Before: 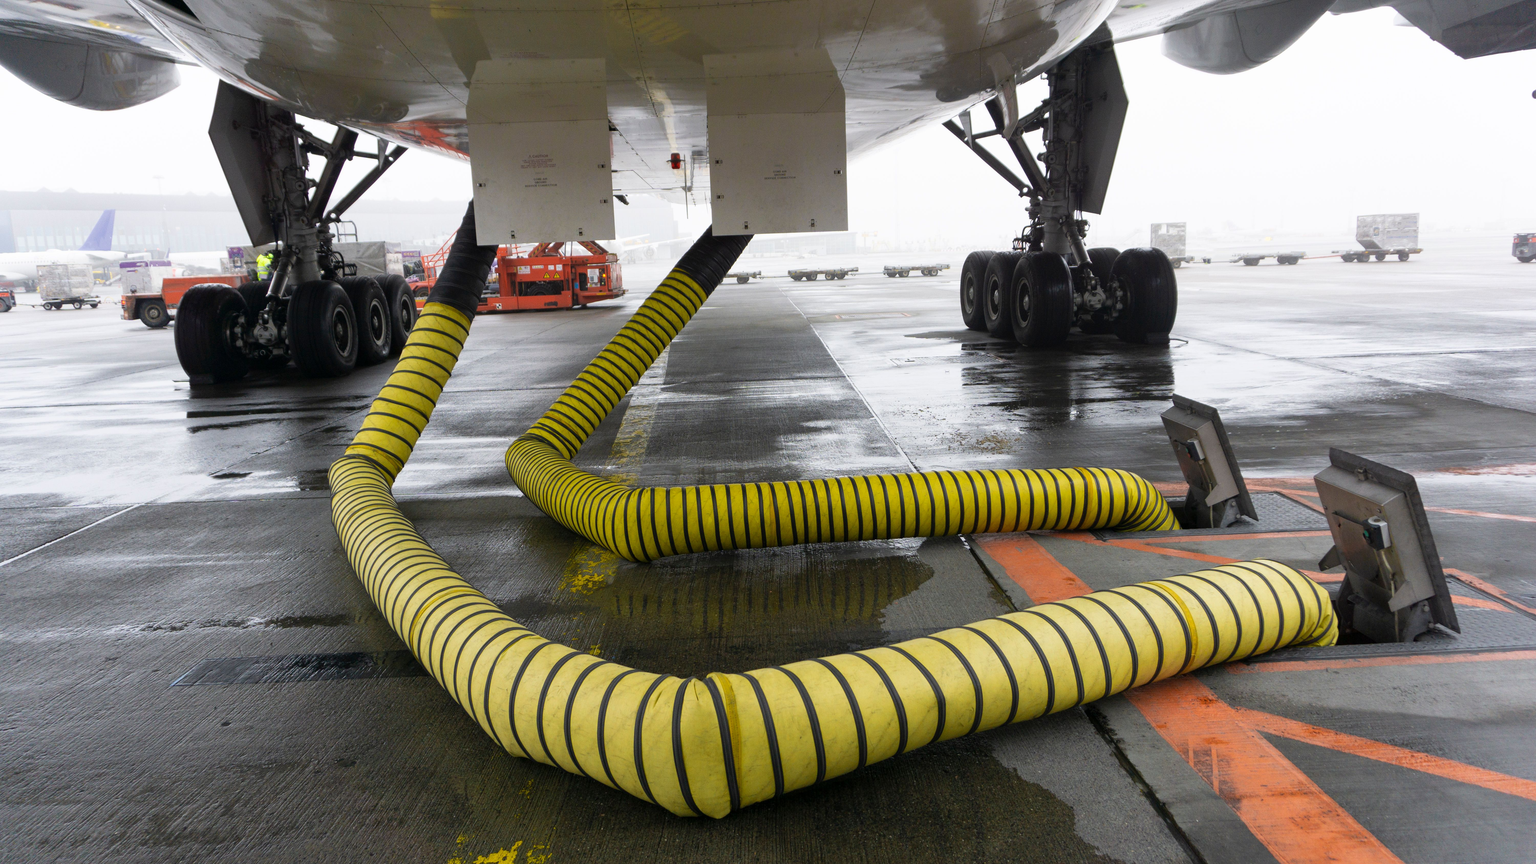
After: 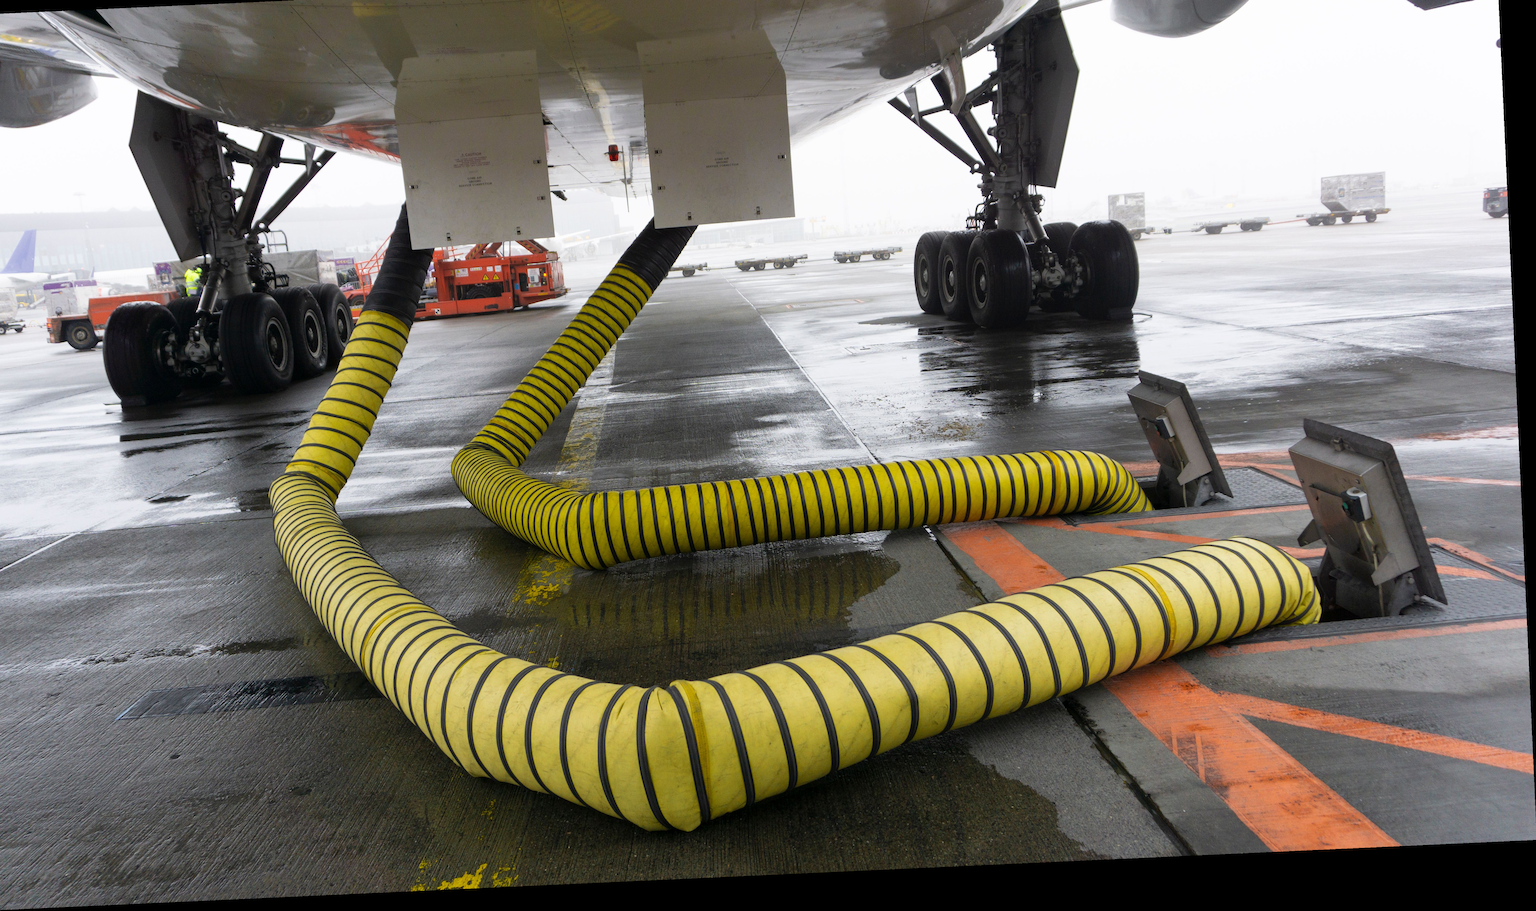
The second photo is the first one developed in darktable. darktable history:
crop and rotate: angle 2.62°, left 5.734%, top 5.677%
